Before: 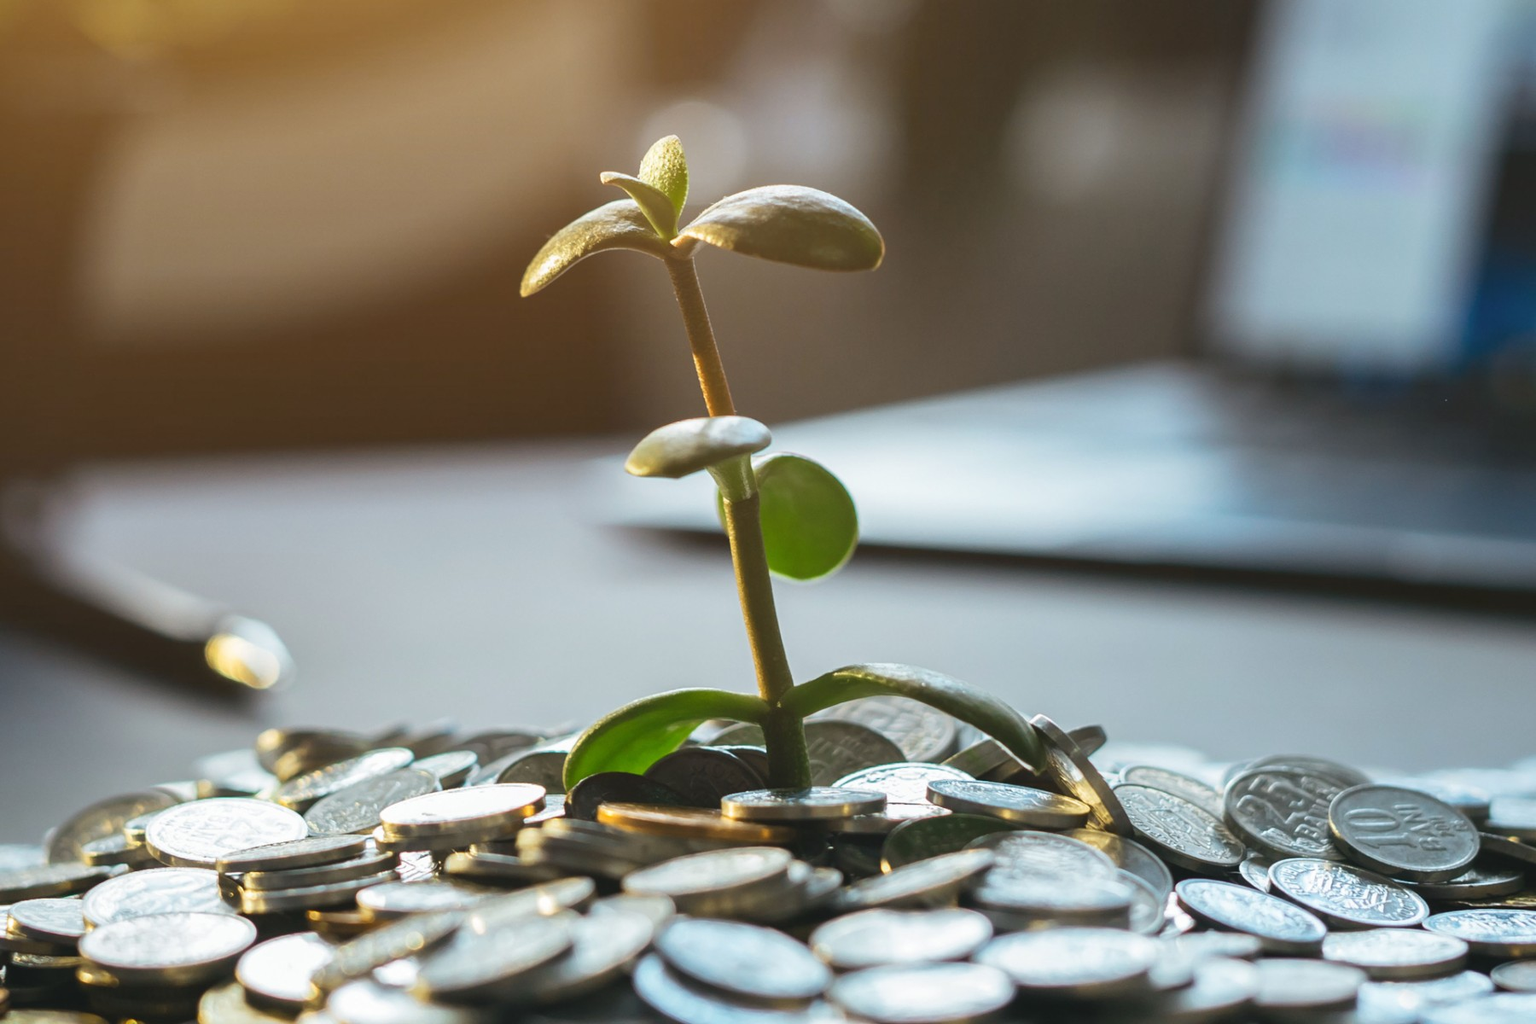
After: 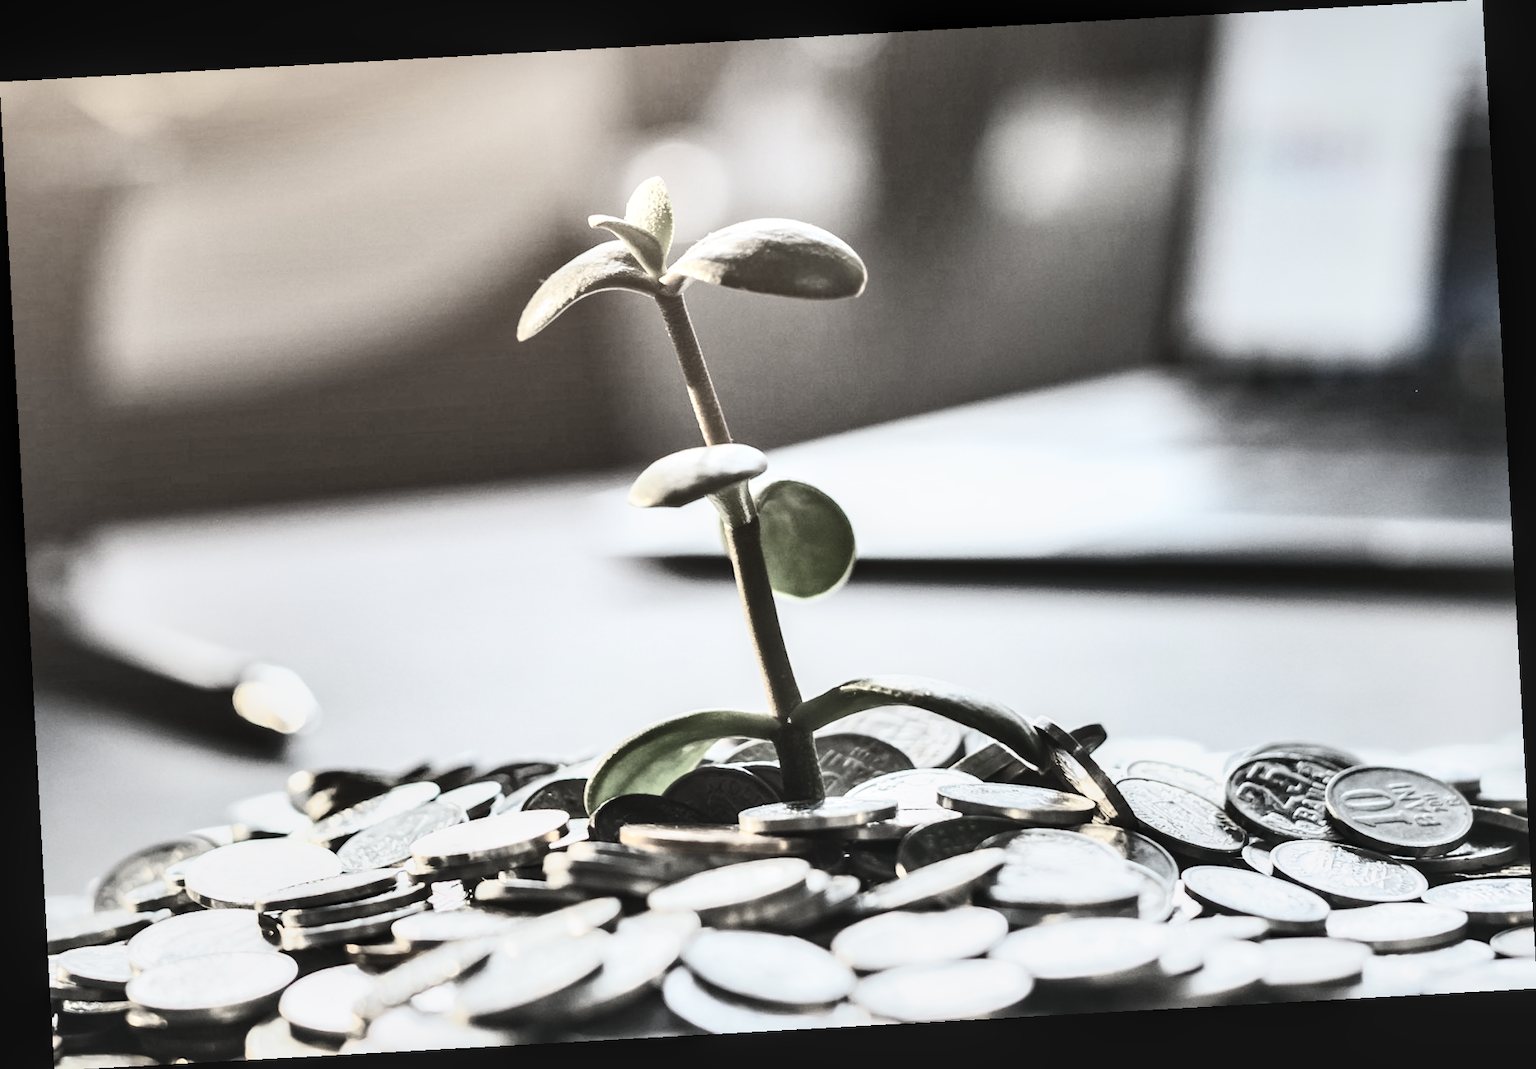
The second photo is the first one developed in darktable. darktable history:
white balance: red 1.004, blue 1.024
local contrast: on, module defaults
tone curve: curves: ch0 [(0, 0) (0.004, 0.001) (0.133, 0.112) (0.325, 0.362) (0.832, 0.893) (1, 1)], color space Lab, linked channels, preserve colors none
contrast brightness saturation: contrast 0.39, brightness 0.1
exposure: black level correction 0, exposure 0.7 EV, compensate exposure bias true, compensate highlight preservation false
shadows and highlights: shadows 24.5, highlights -78.15, soften with gaussian
rotate and perspective: rotation -3.18°, automatic cropping off
color correction: saturation 0.2
